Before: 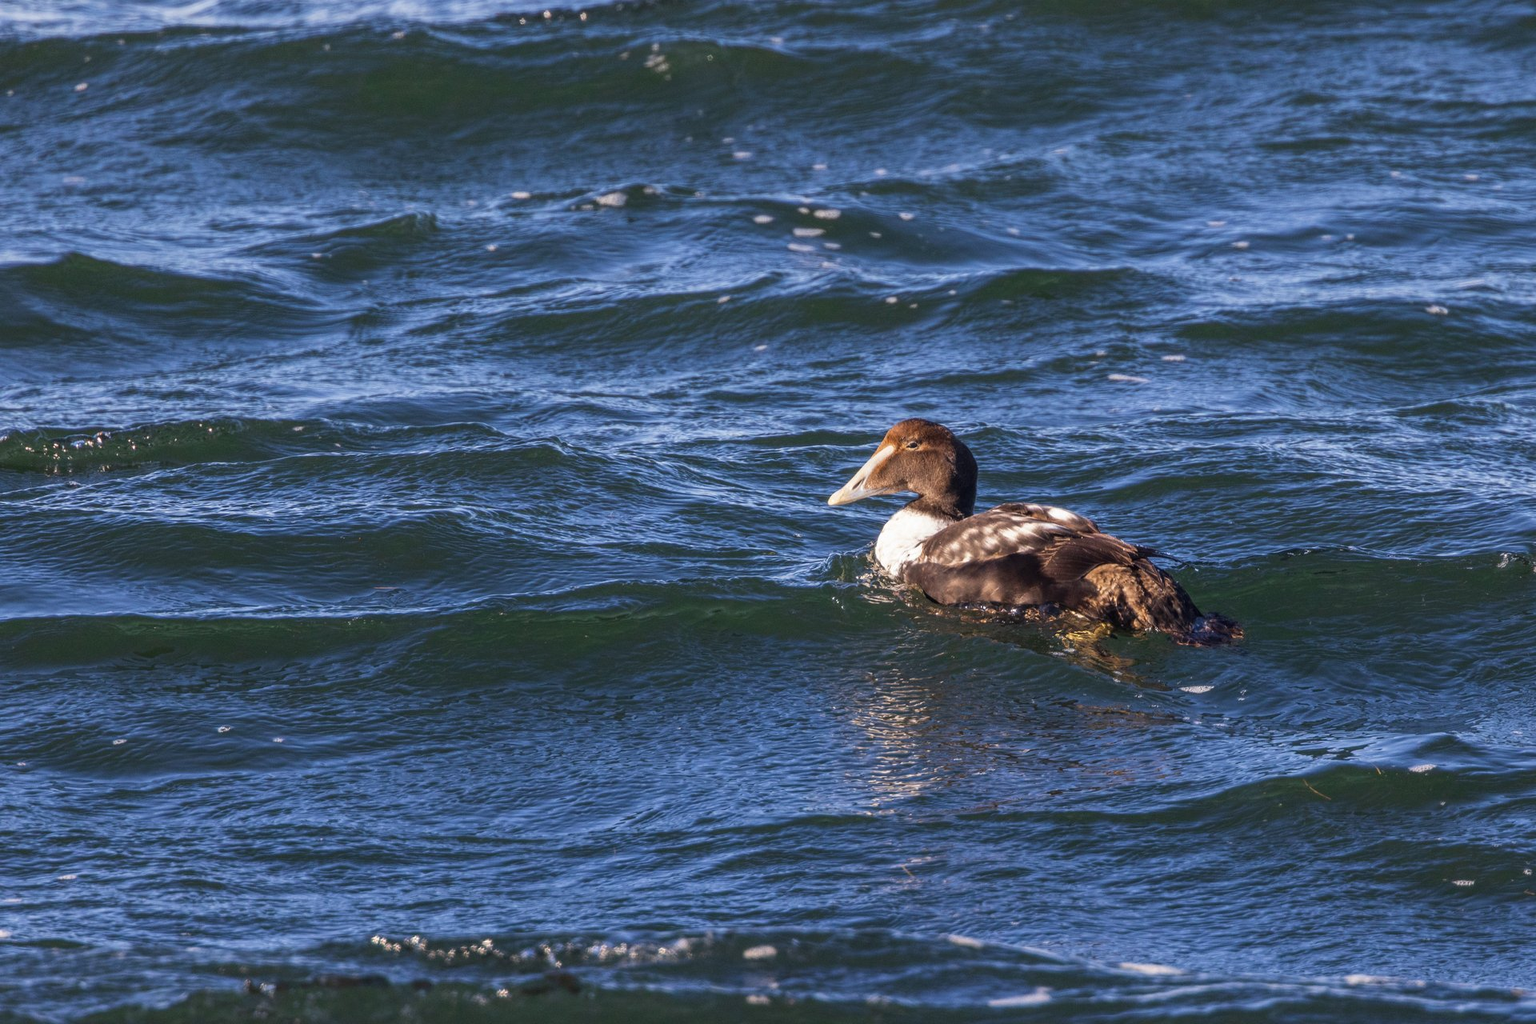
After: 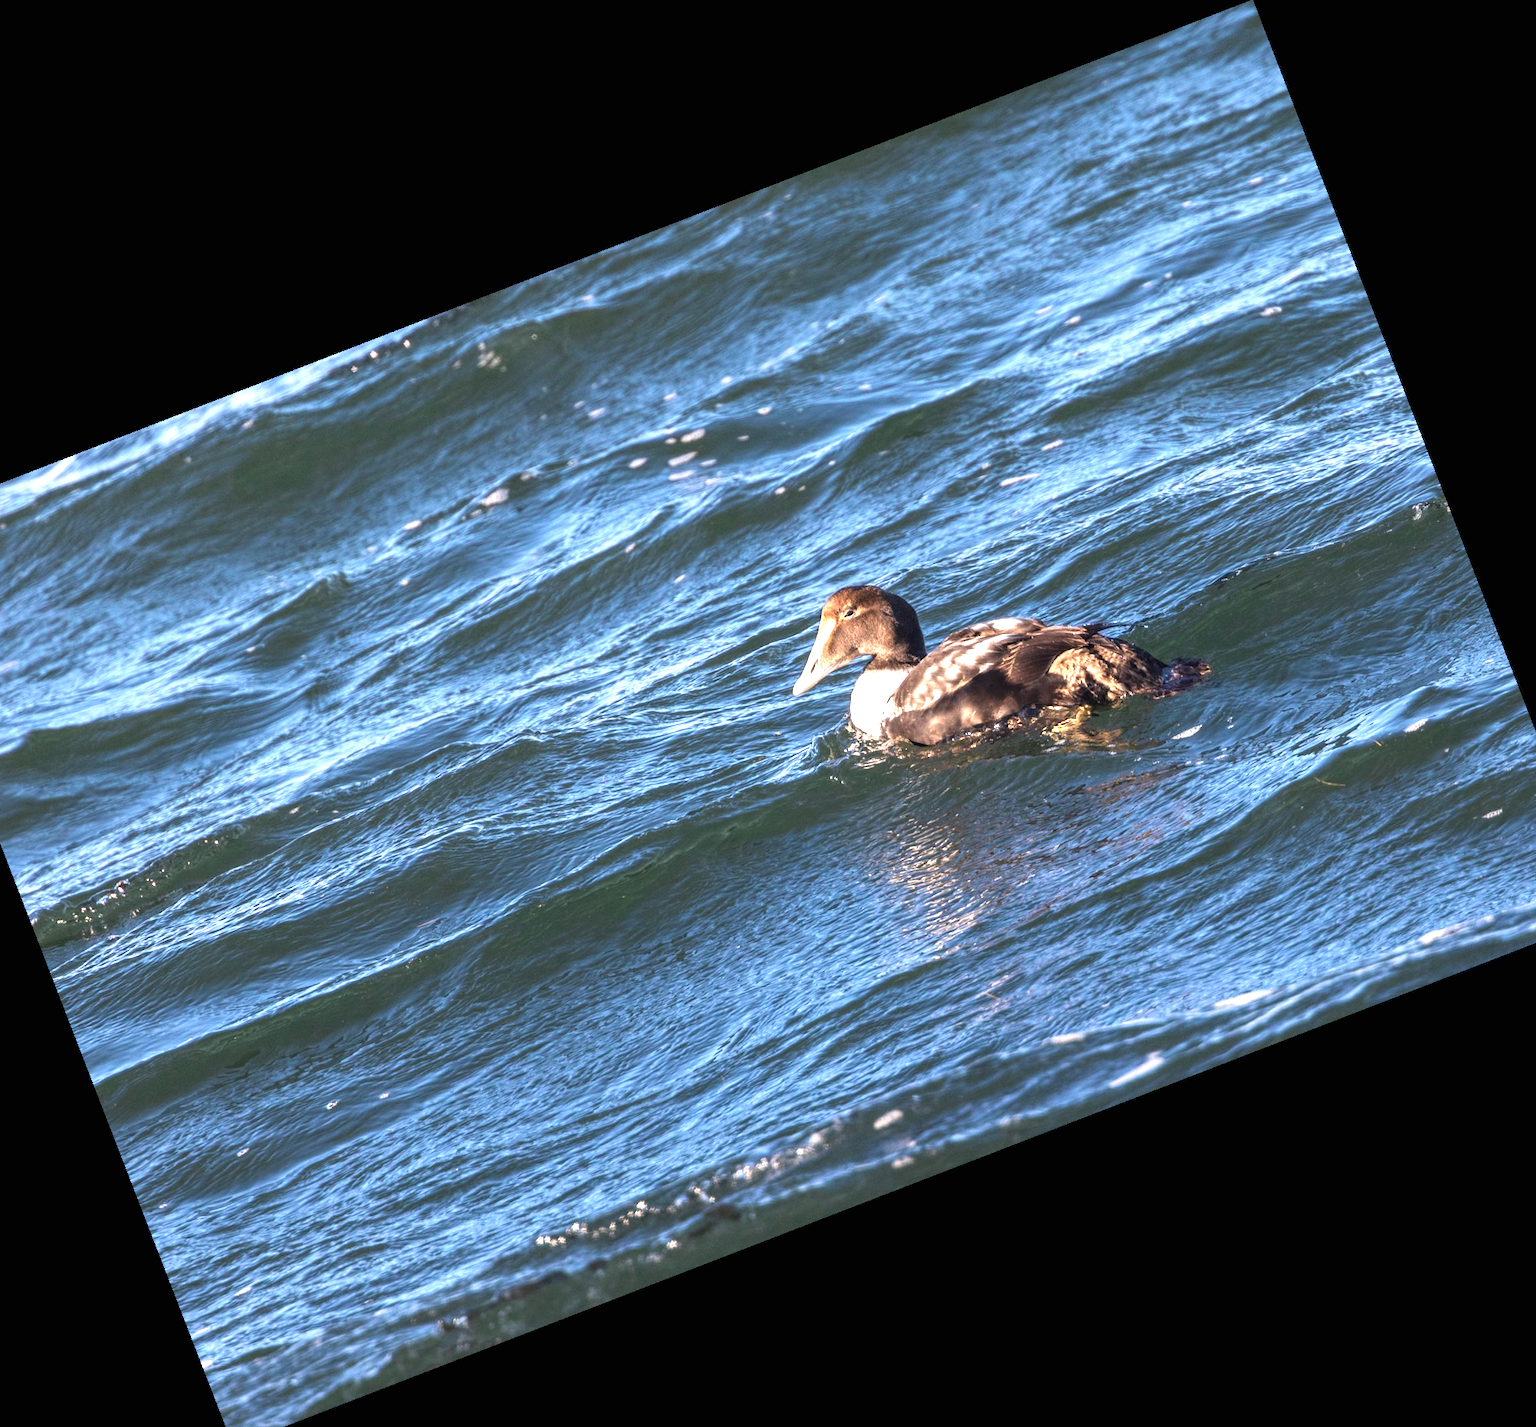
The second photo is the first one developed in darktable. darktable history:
color zones: curves: ch0 [(0.018, 0.548) (0.197, 0.654) (0.425, 0.447) (0.605, 0.658) (0.732, 0.579)]; ch1 [(0.105, 0.531) (0.224, 0.531) (0.386, 0.39) (0.618, 0.456) (0.732, 0.456) (0.956, 0.421)]; ch2 [(0.039, 0.583) (0.215, 0.465) (0.399, 0.544) (0.465, 0.548) (0.614, 0.447) (0.724, 0.43) (0.882, 0.623) (0.956, 0.632)]
crop and rotate: angle 21.13°, left 6.965%, right 4.042%, bottom 1.179%
exposure: black level correction 0, exposure 1.001 EV, compensate exposure bias true, compensate highlight preservation false
